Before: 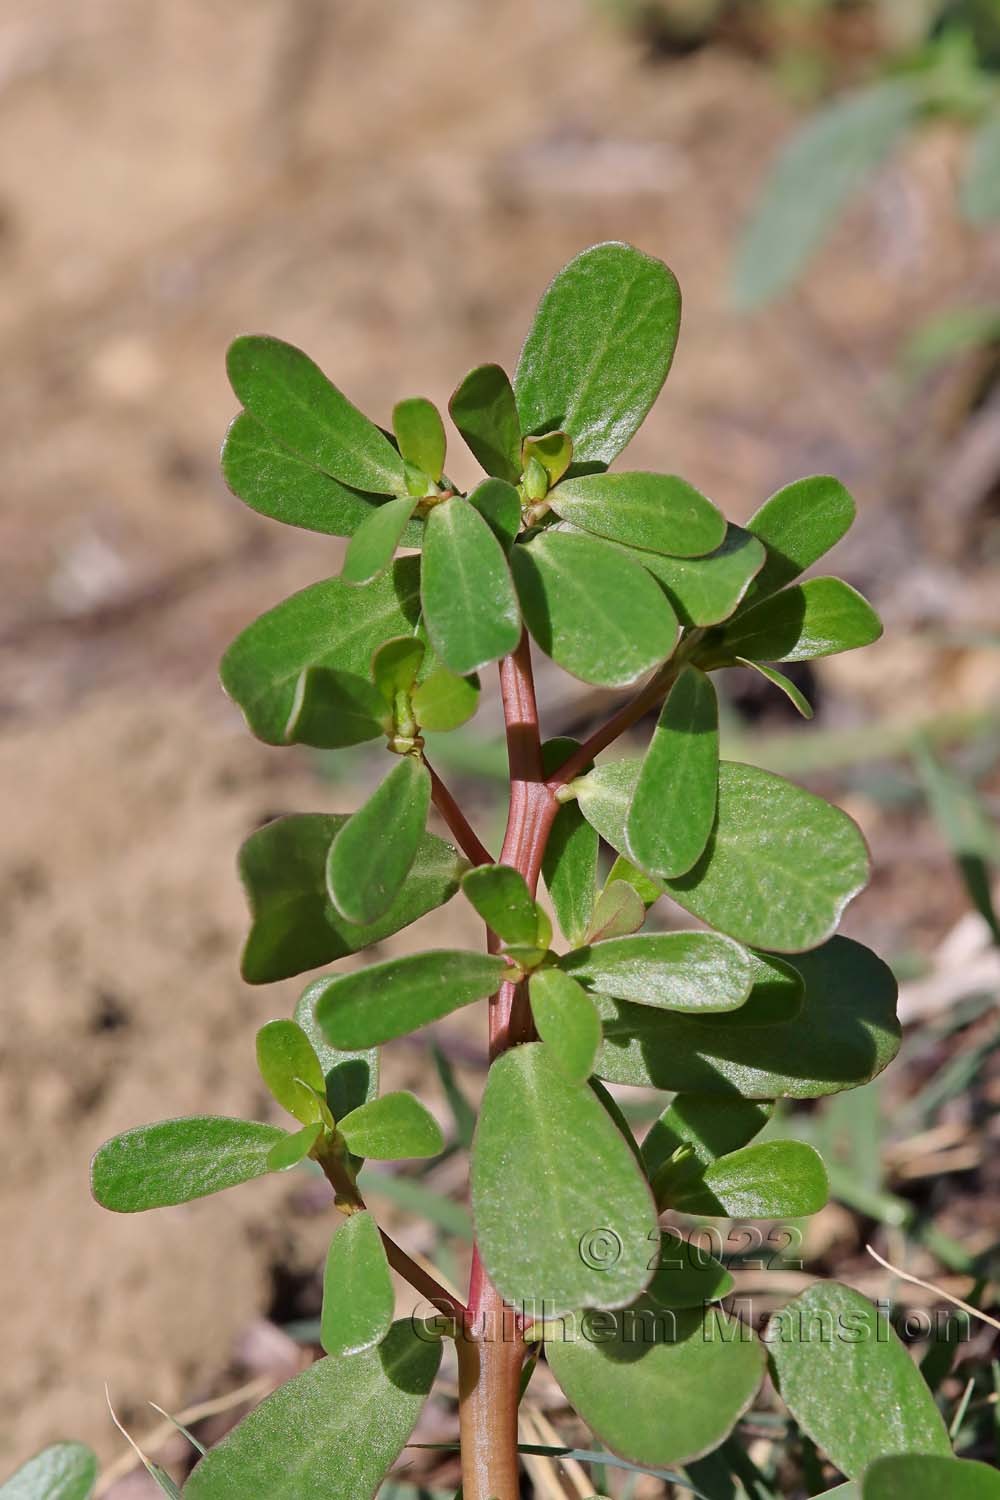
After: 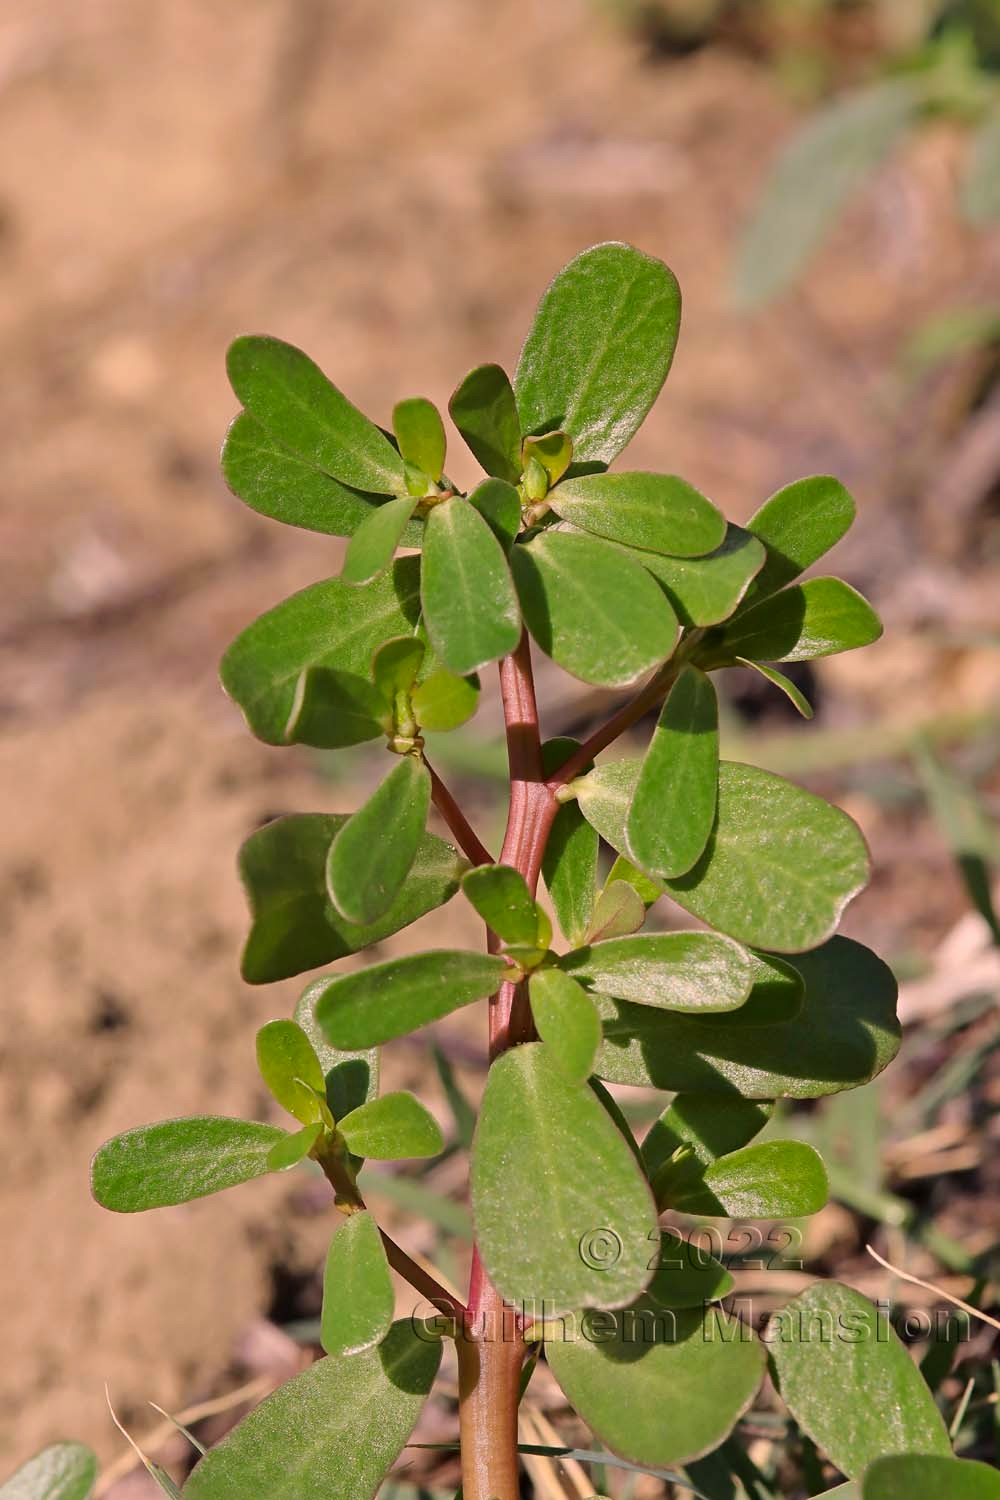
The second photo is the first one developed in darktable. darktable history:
color correction: highlights a* 11.38, highlights b* 11.95
